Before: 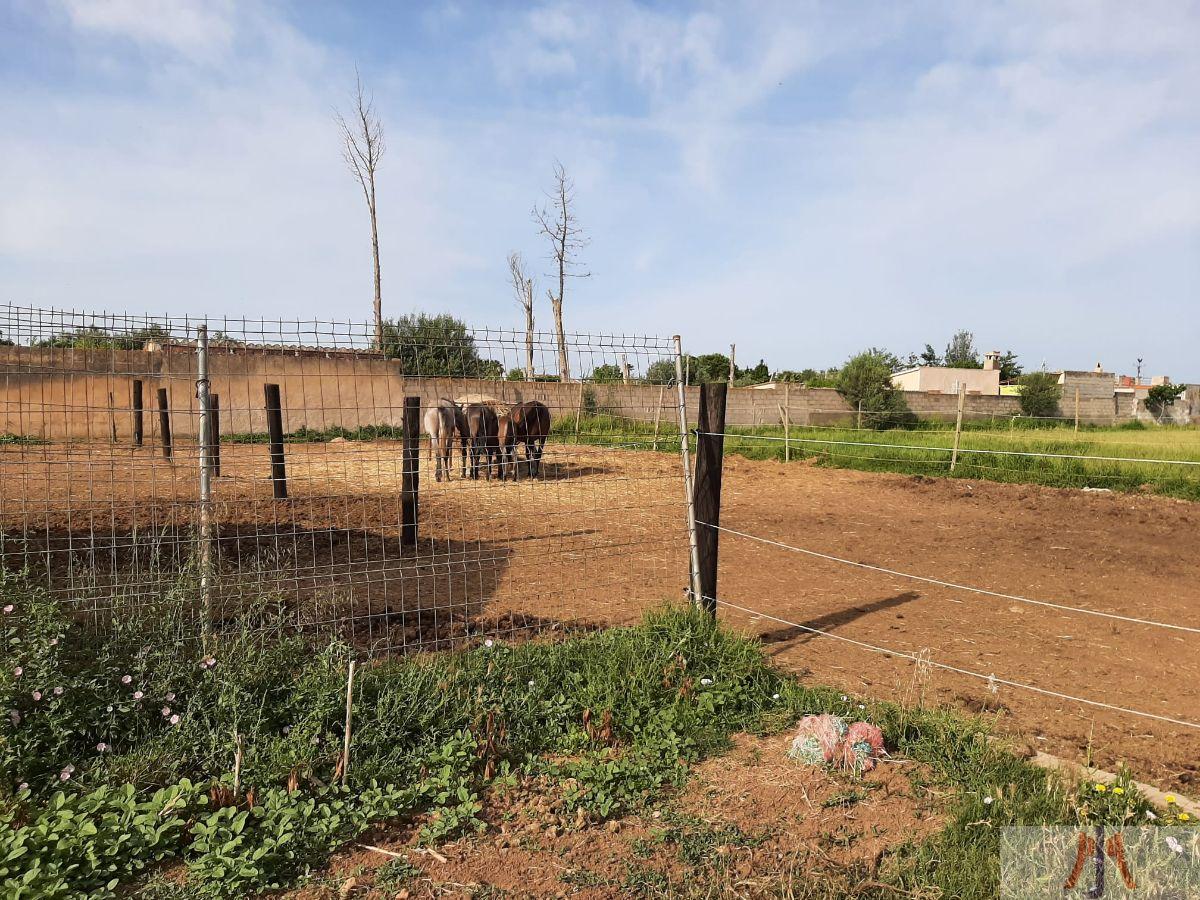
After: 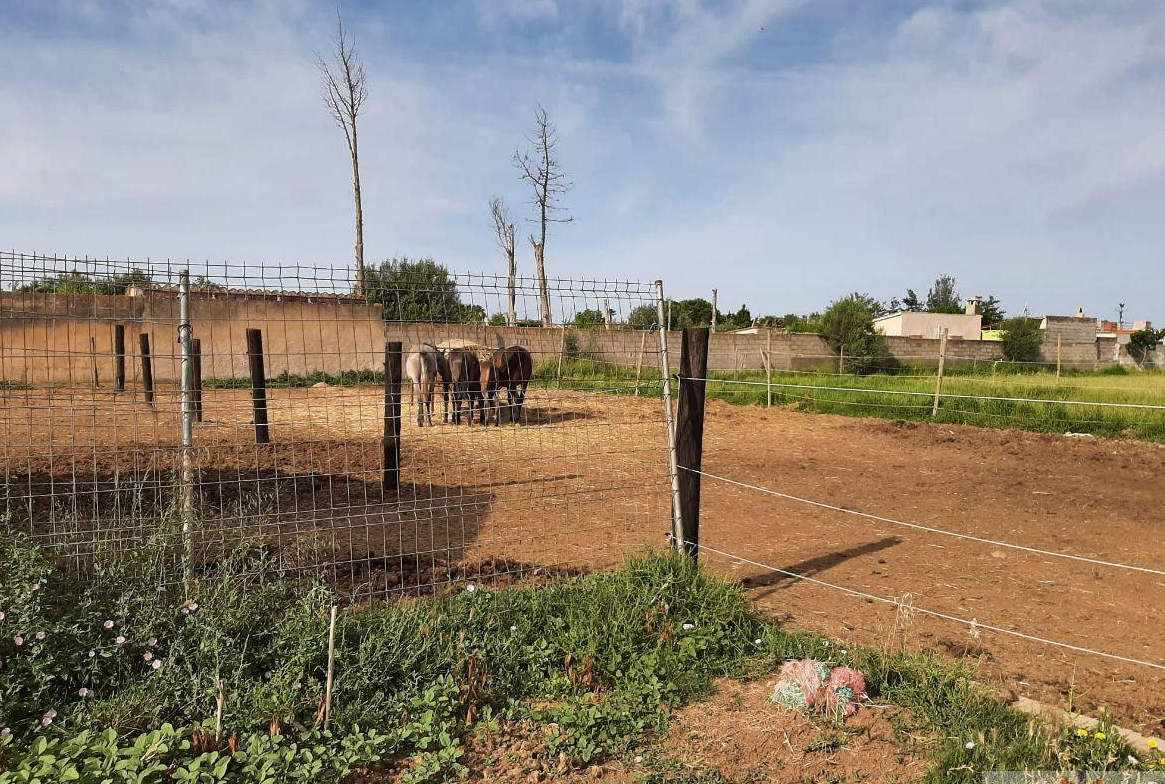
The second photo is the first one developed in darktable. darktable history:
shadows and highlights: radius 118.69, shadows 42.21, highlights -61.56, soften with gaussian
crop: left 1.507%, top 6.147%, right 1.379%, bottom 6.637%
